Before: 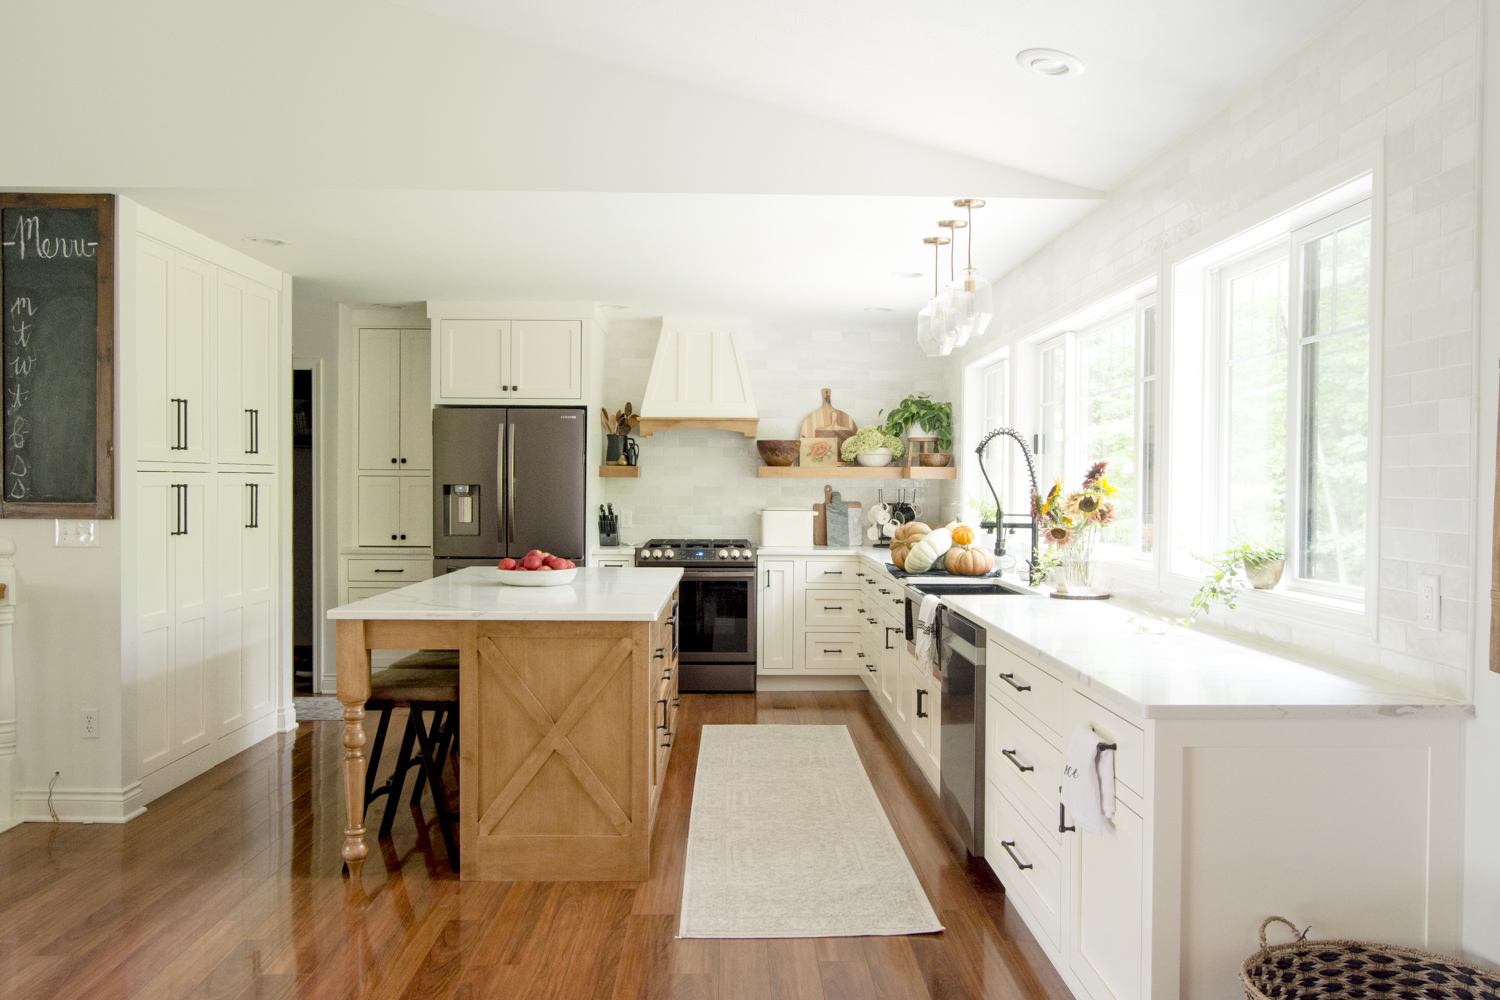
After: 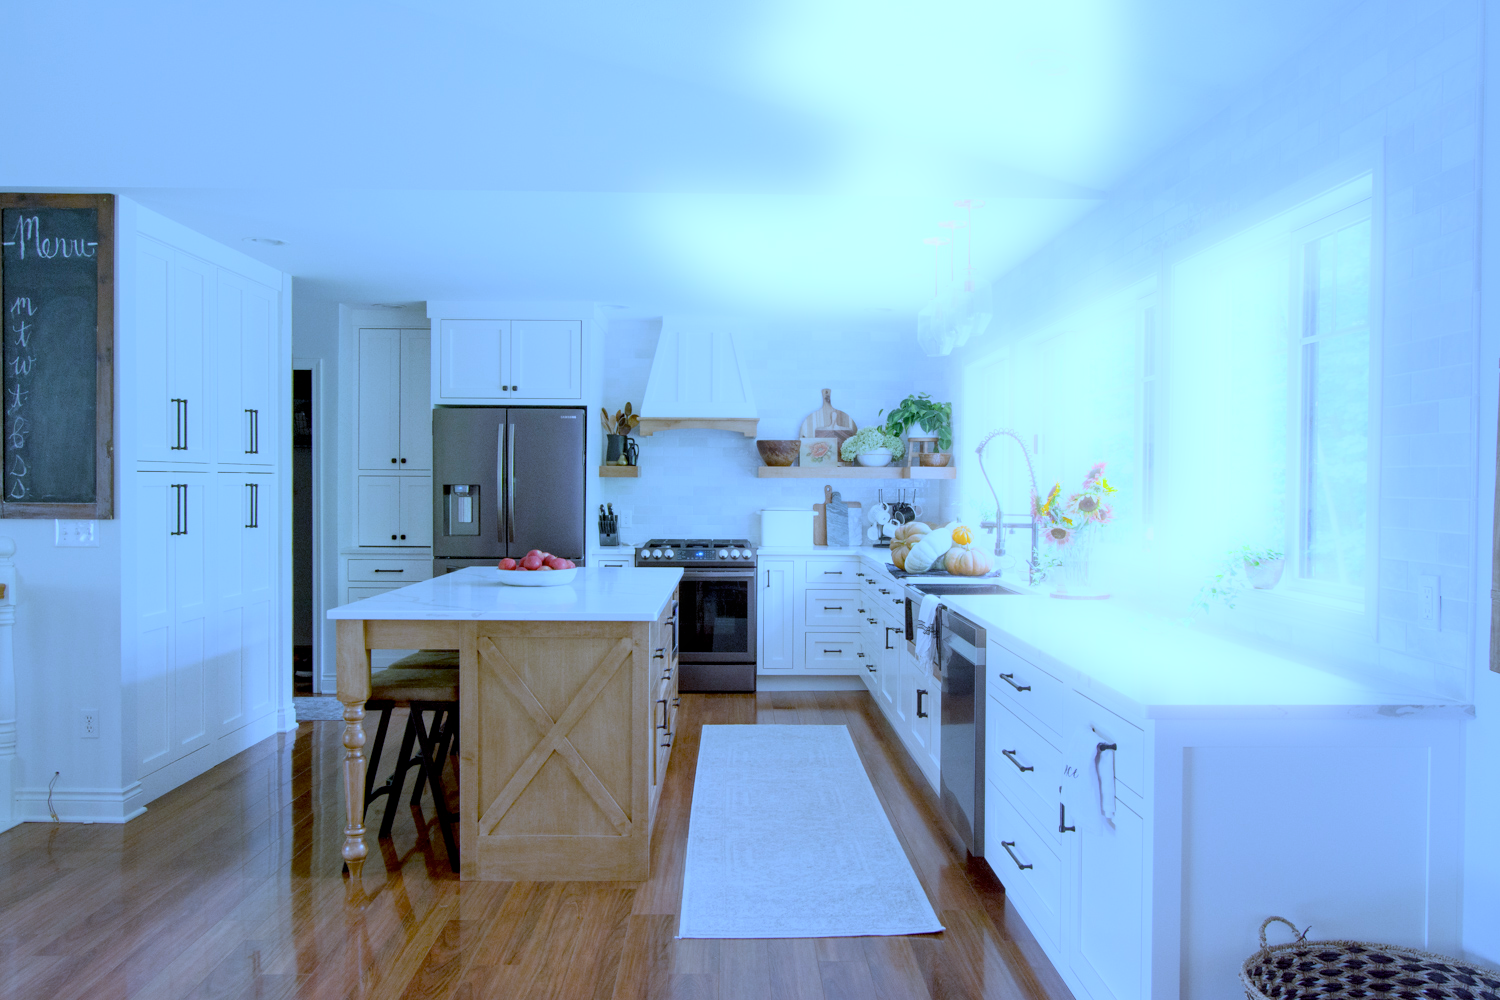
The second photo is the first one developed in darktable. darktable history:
white balance: red 0.766, blue 1.537
color balance: contrast -15%
bloom: size 5%, threshold 95%, strength 15%
